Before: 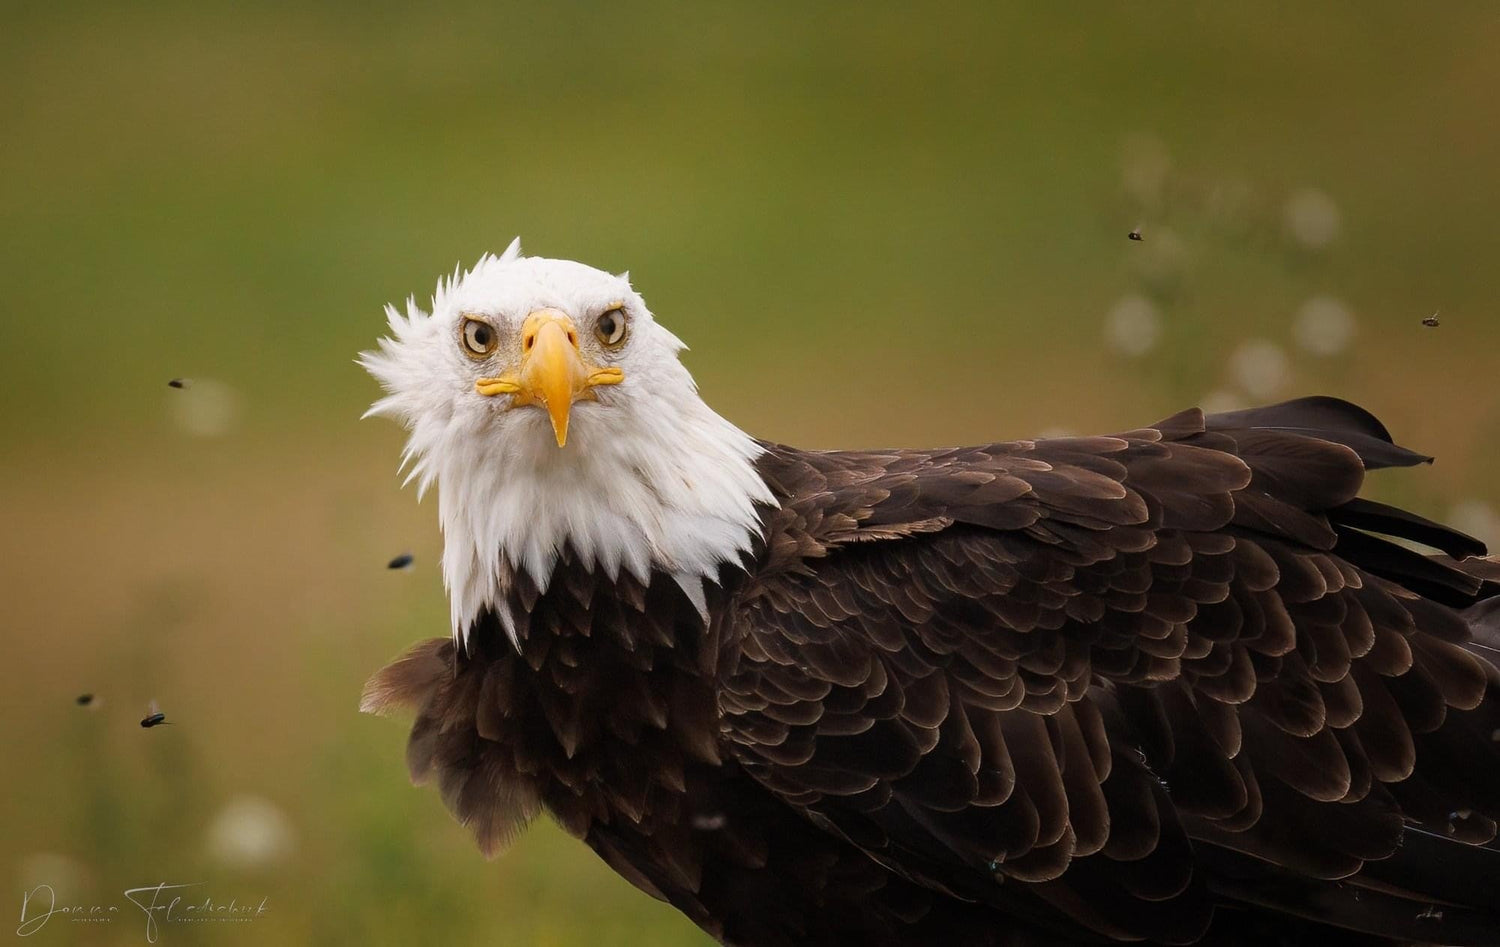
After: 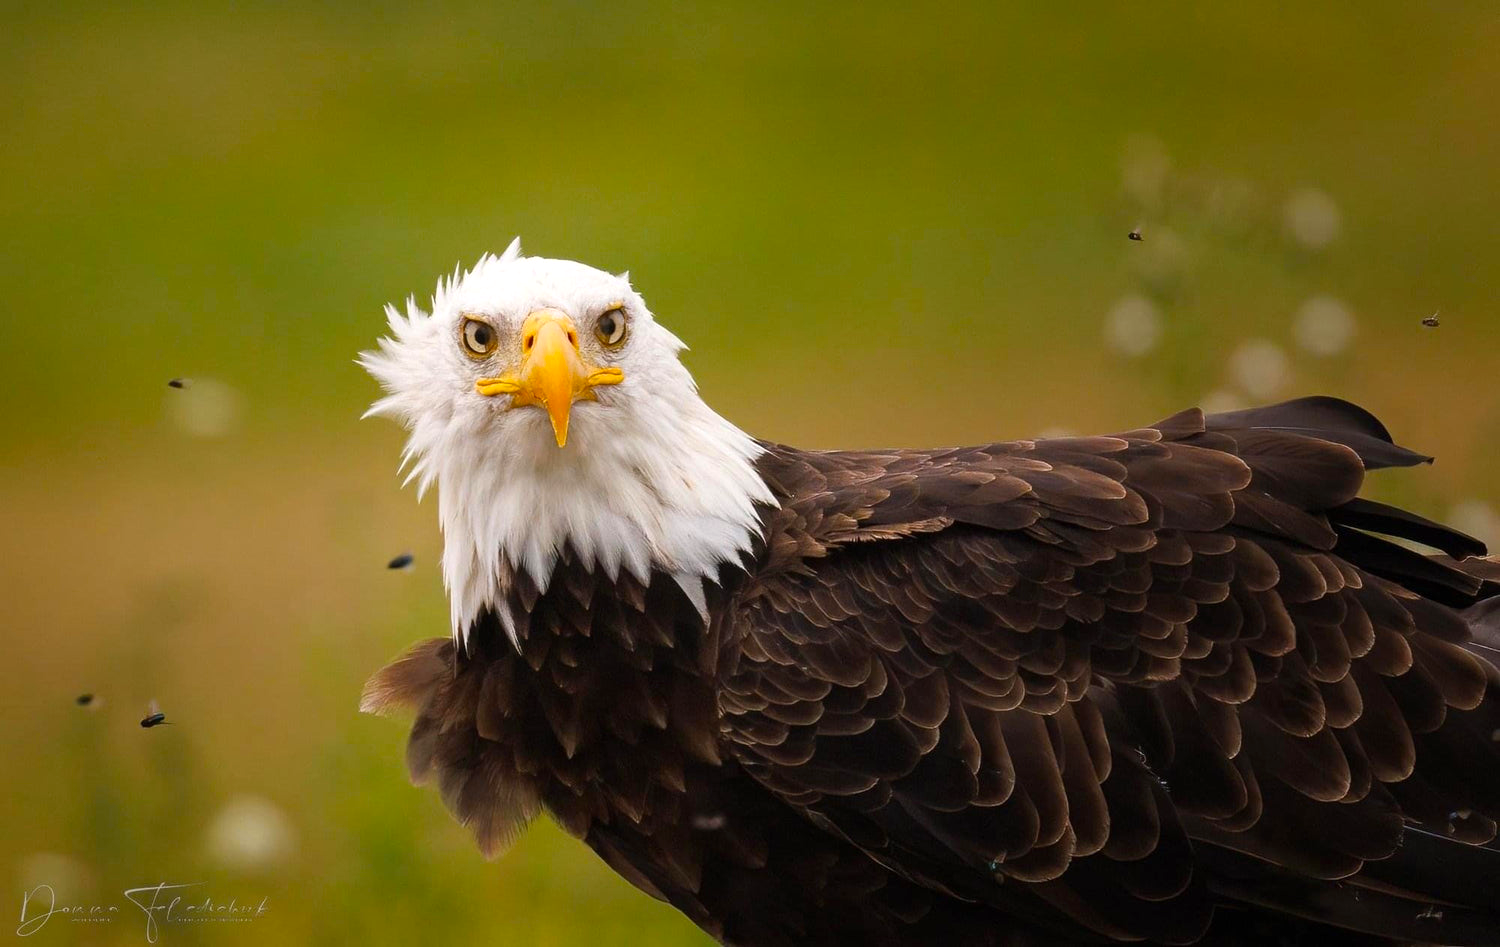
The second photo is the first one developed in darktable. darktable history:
color balance: output saturation 120%
exposure: exposure 0.2 EV, compensate highlight preservation false
